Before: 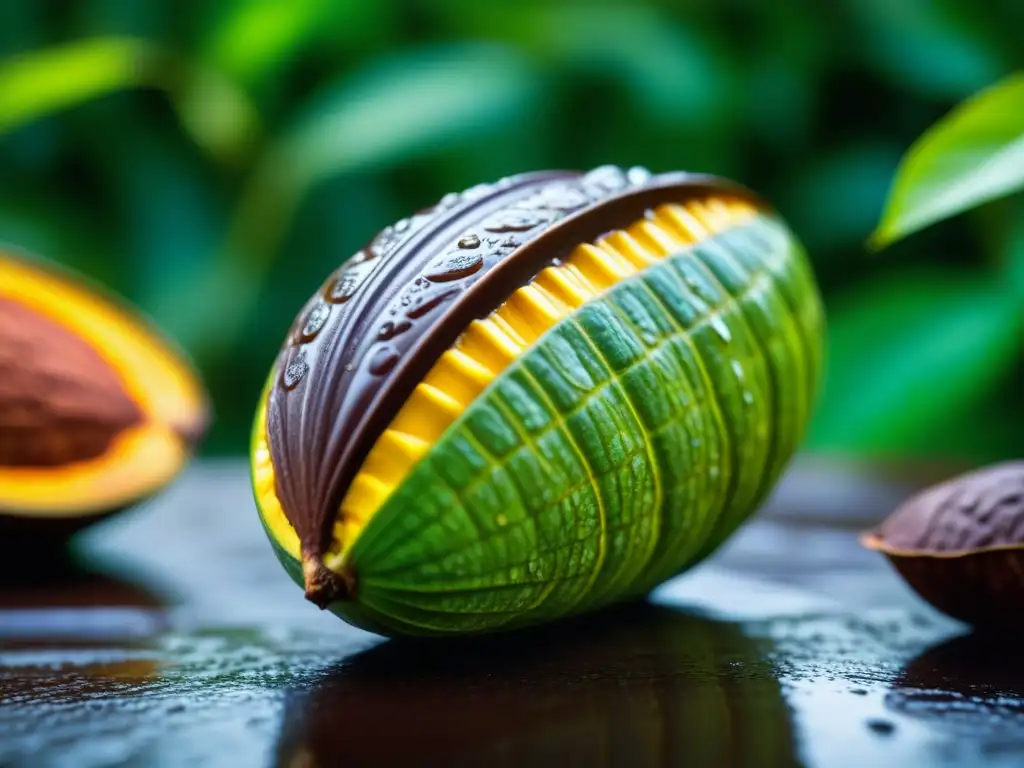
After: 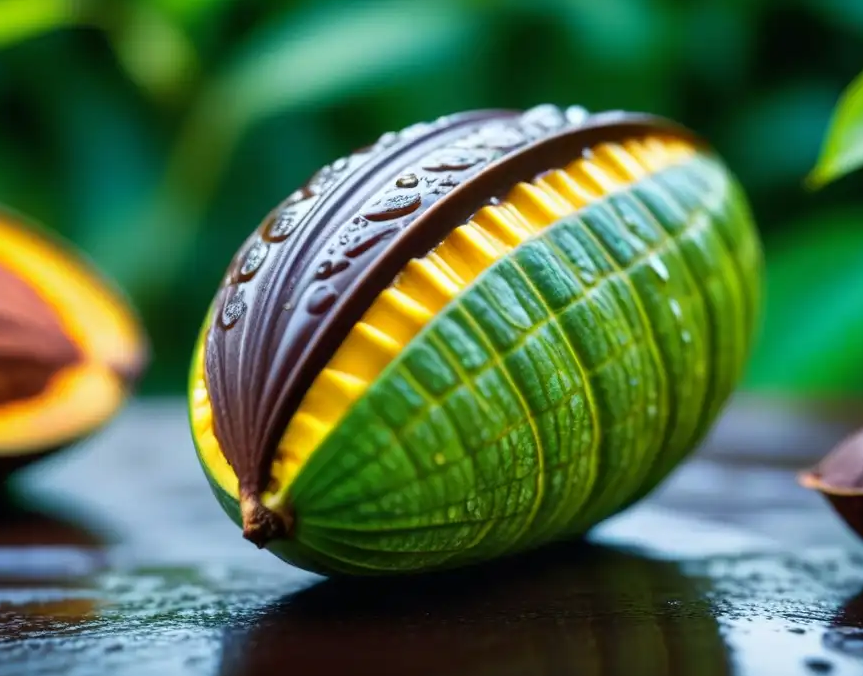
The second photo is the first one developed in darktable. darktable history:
crop: left 6.095%, top 8.054%, right 9.546%, bottom 3.887%
